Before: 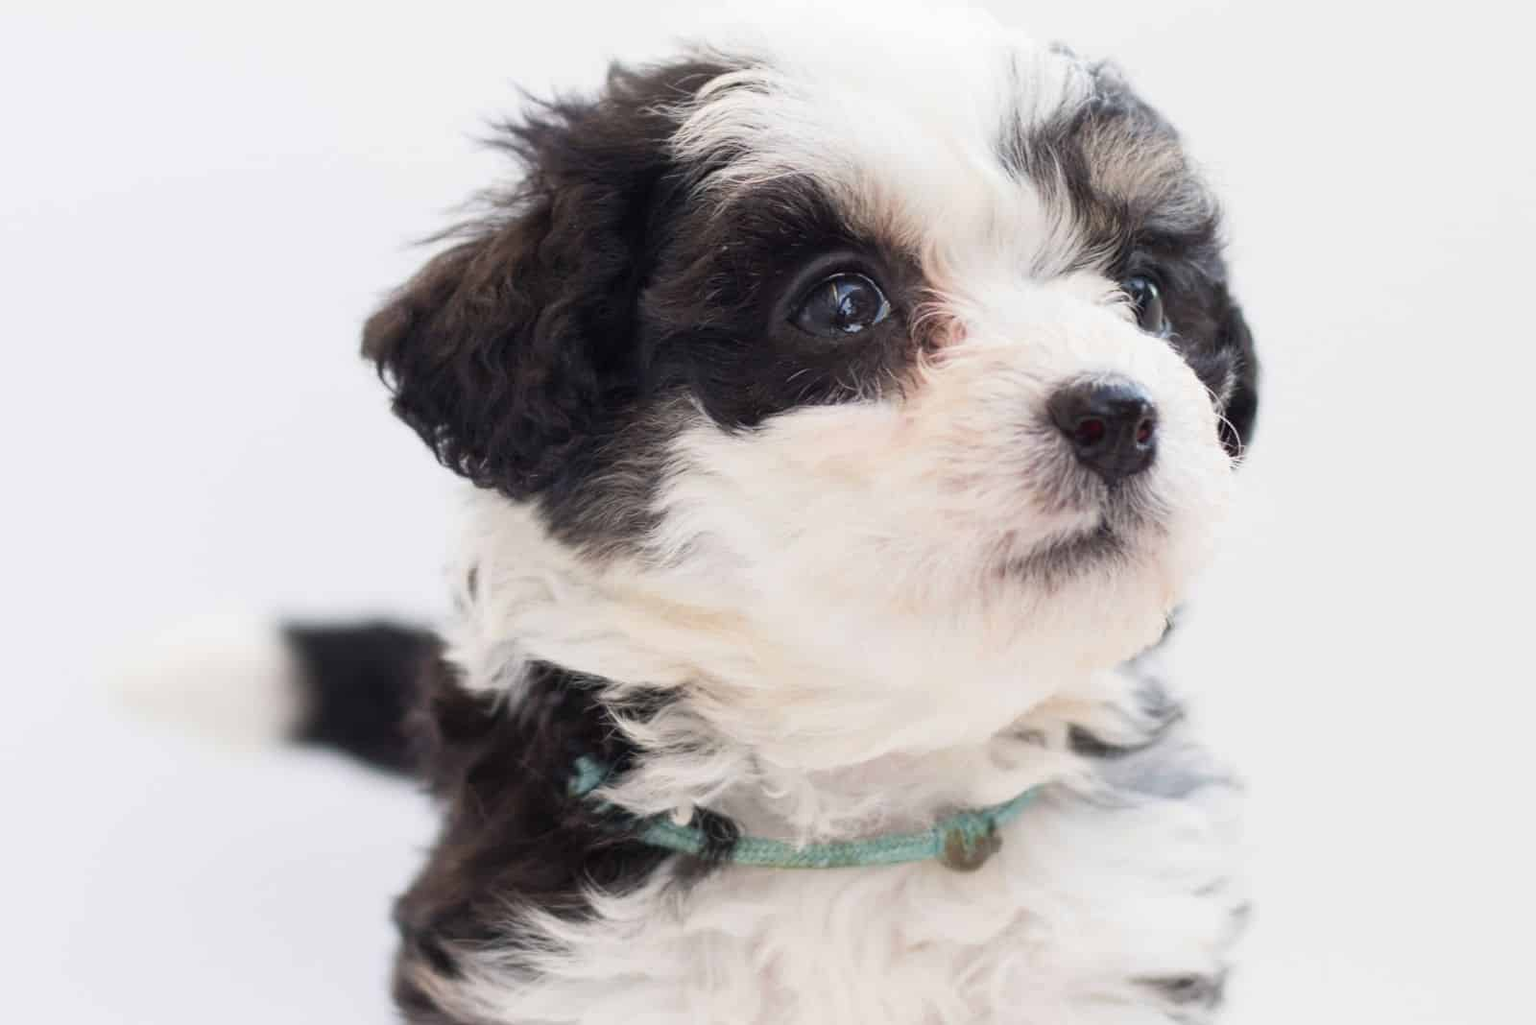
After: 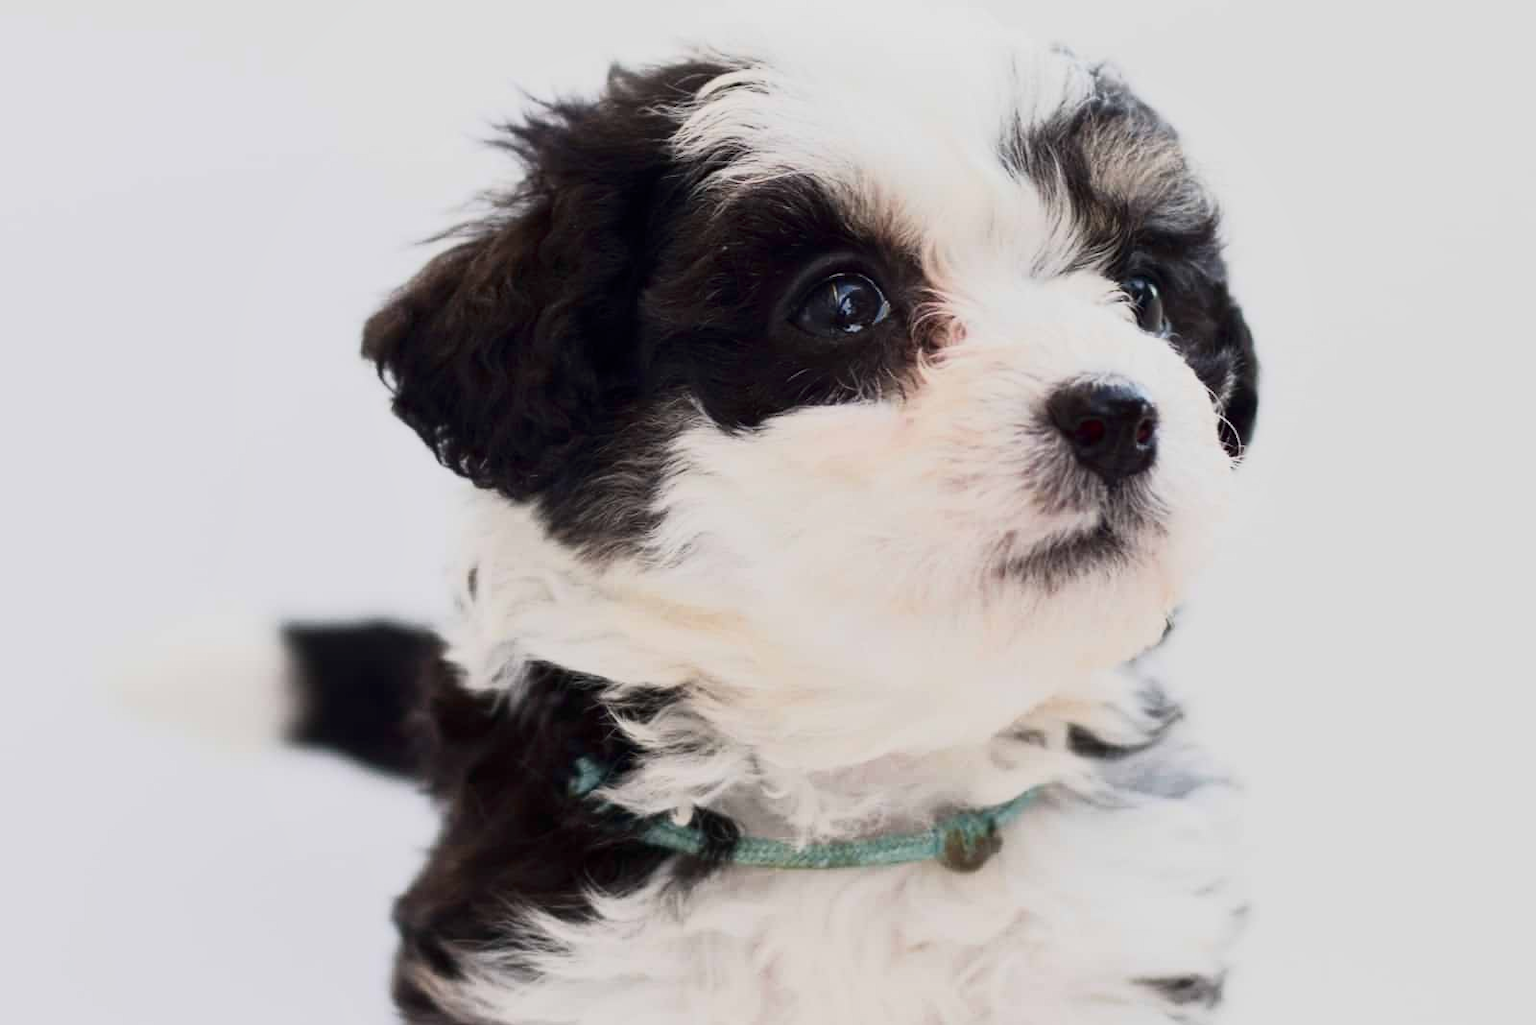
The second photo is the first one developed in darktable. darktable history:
tone curve: curves: ch0 [(0, 0) (0.042, 0.01) (0.223, 0.123) (0.59, 0.574) (0.802, 0.868) (1, 1)], color space Lab, independent channels, preserve colors none
shadows and highlights: radius 120.27, shadows 21.89, white point adjustment -9.64, highlights -12.8, soften with gaussian
color calibration: illuminant same as pipeline (D50), adaptation XYZ, x 0.346, y 0.359, temperature 5013.98 K
